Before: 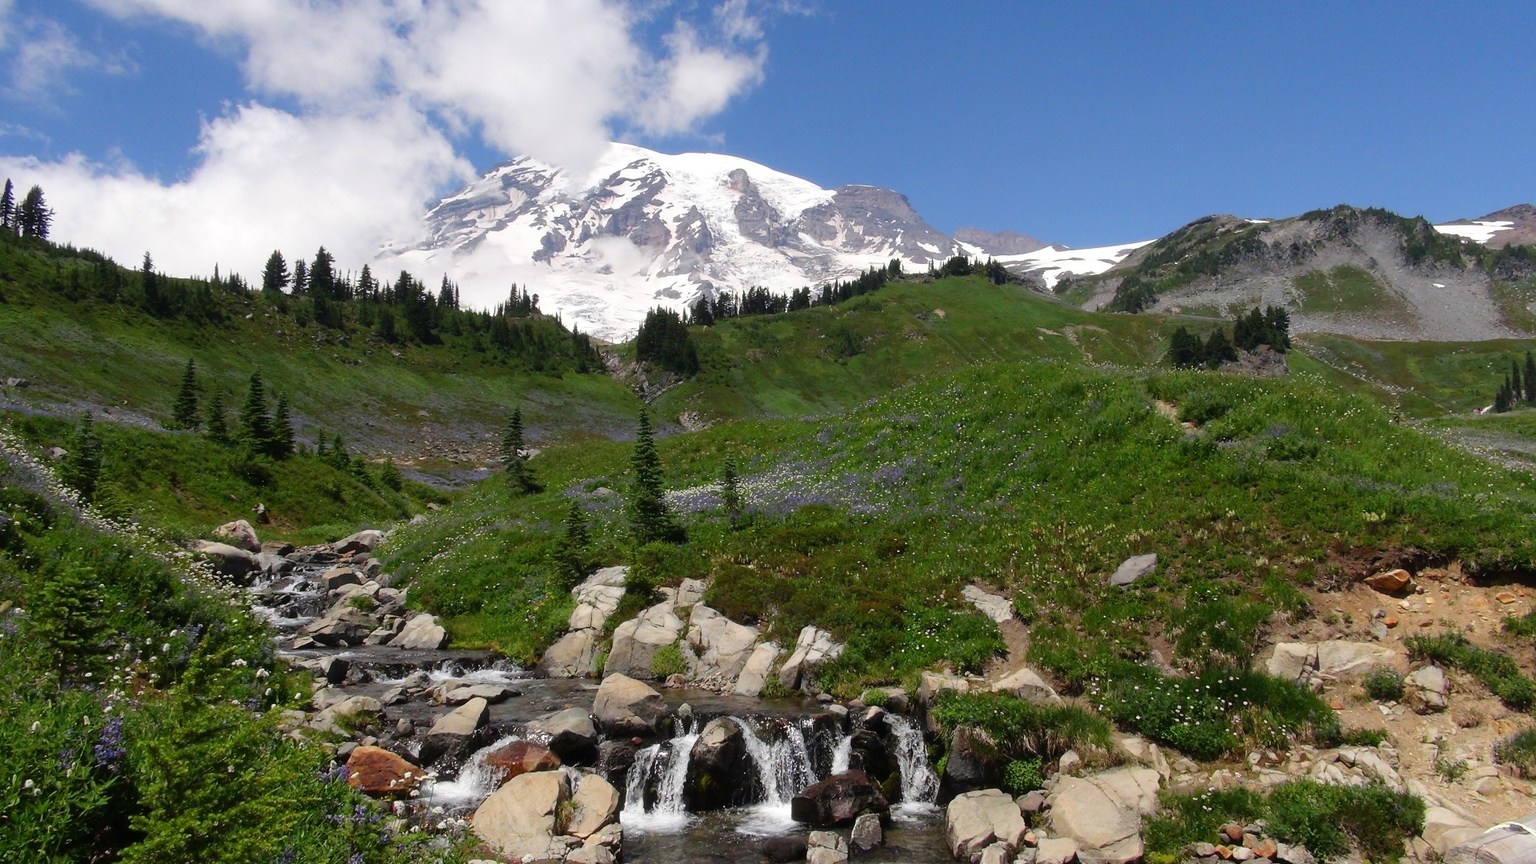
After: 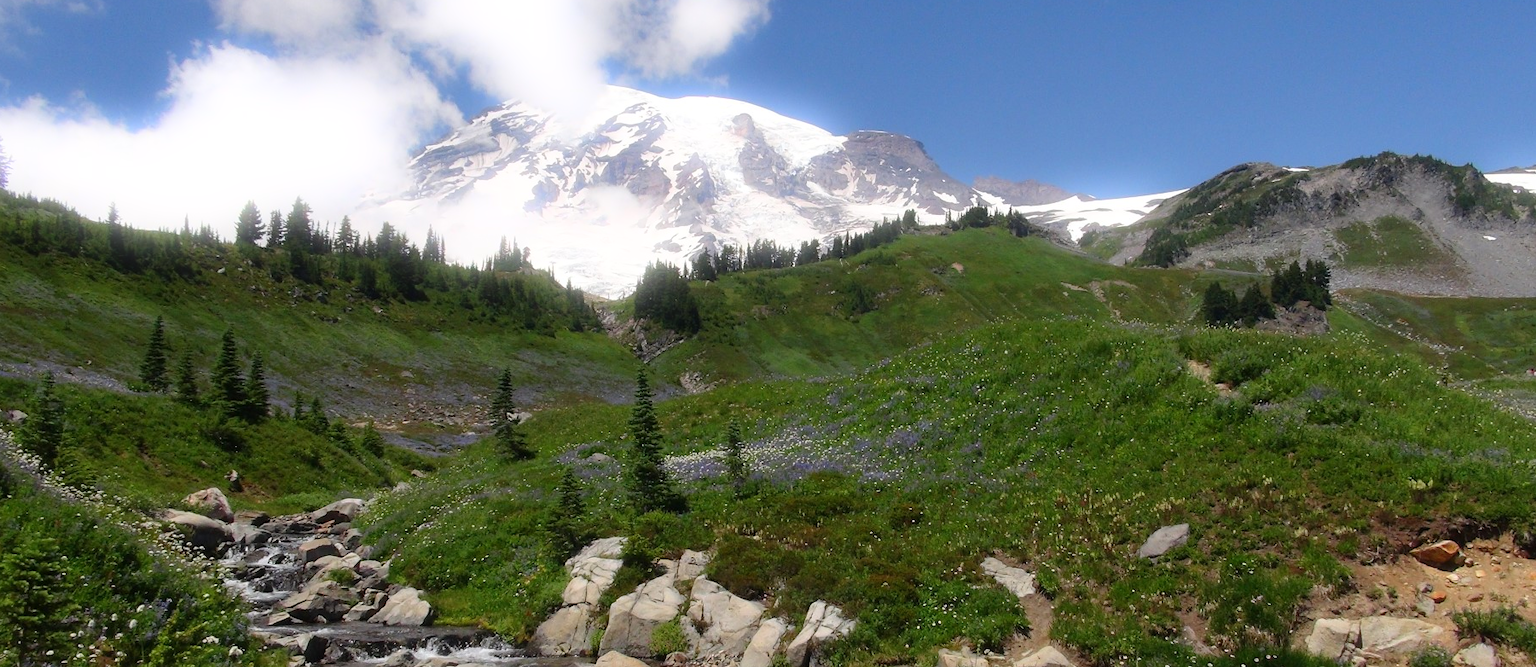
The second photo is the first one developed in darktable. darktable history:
bloom: size 5%, threshold 95%, strength 15%
crop: left 2.737%, top 7.287%, right 3.421%, bottom 20.179%
